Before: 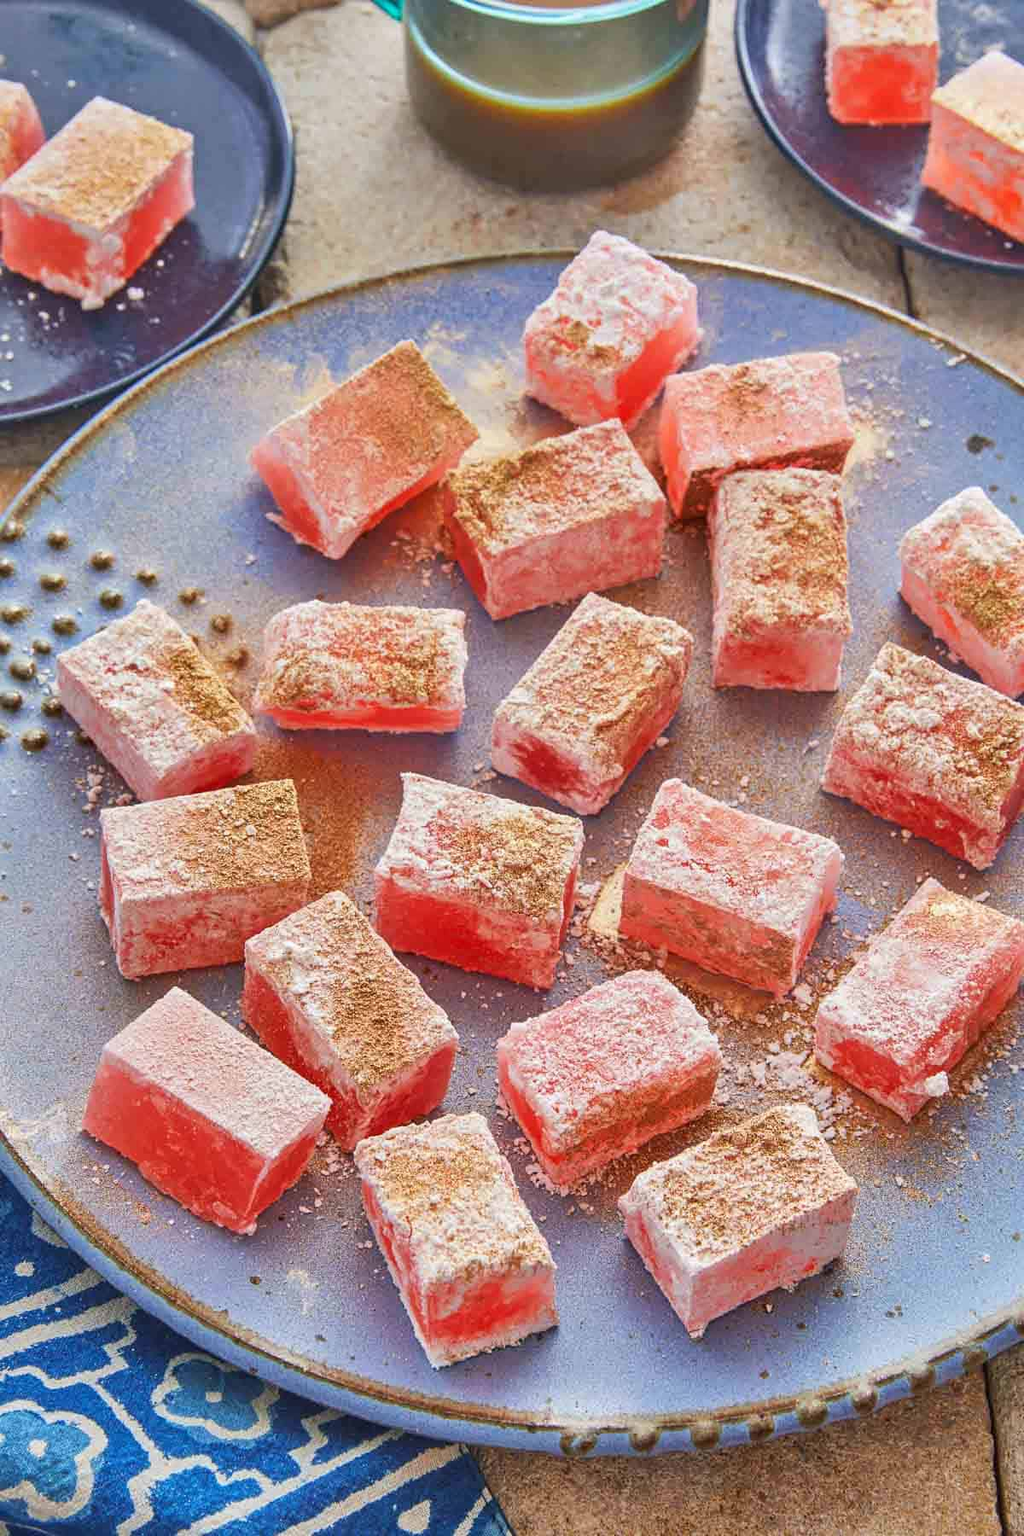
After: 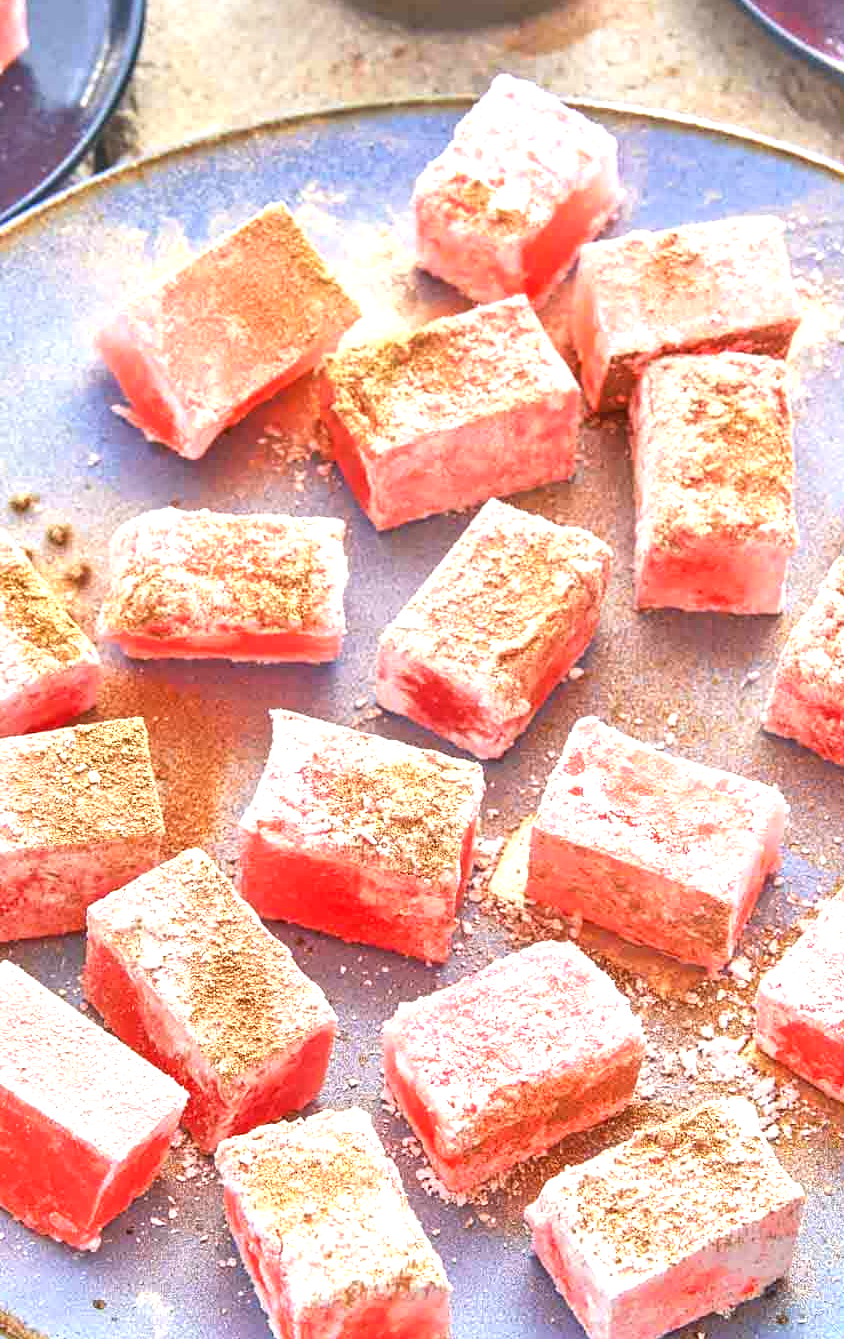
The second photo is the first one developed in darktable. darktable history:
tone equalizer: on, module defaults
crop and rotate: left 16.702%, top 10.917%, right 12.912%, bottom 14.641%
exposure: black level correction 0, exposure 1.001 EV, compensate exposure bias true, compensate highlight preservation false
